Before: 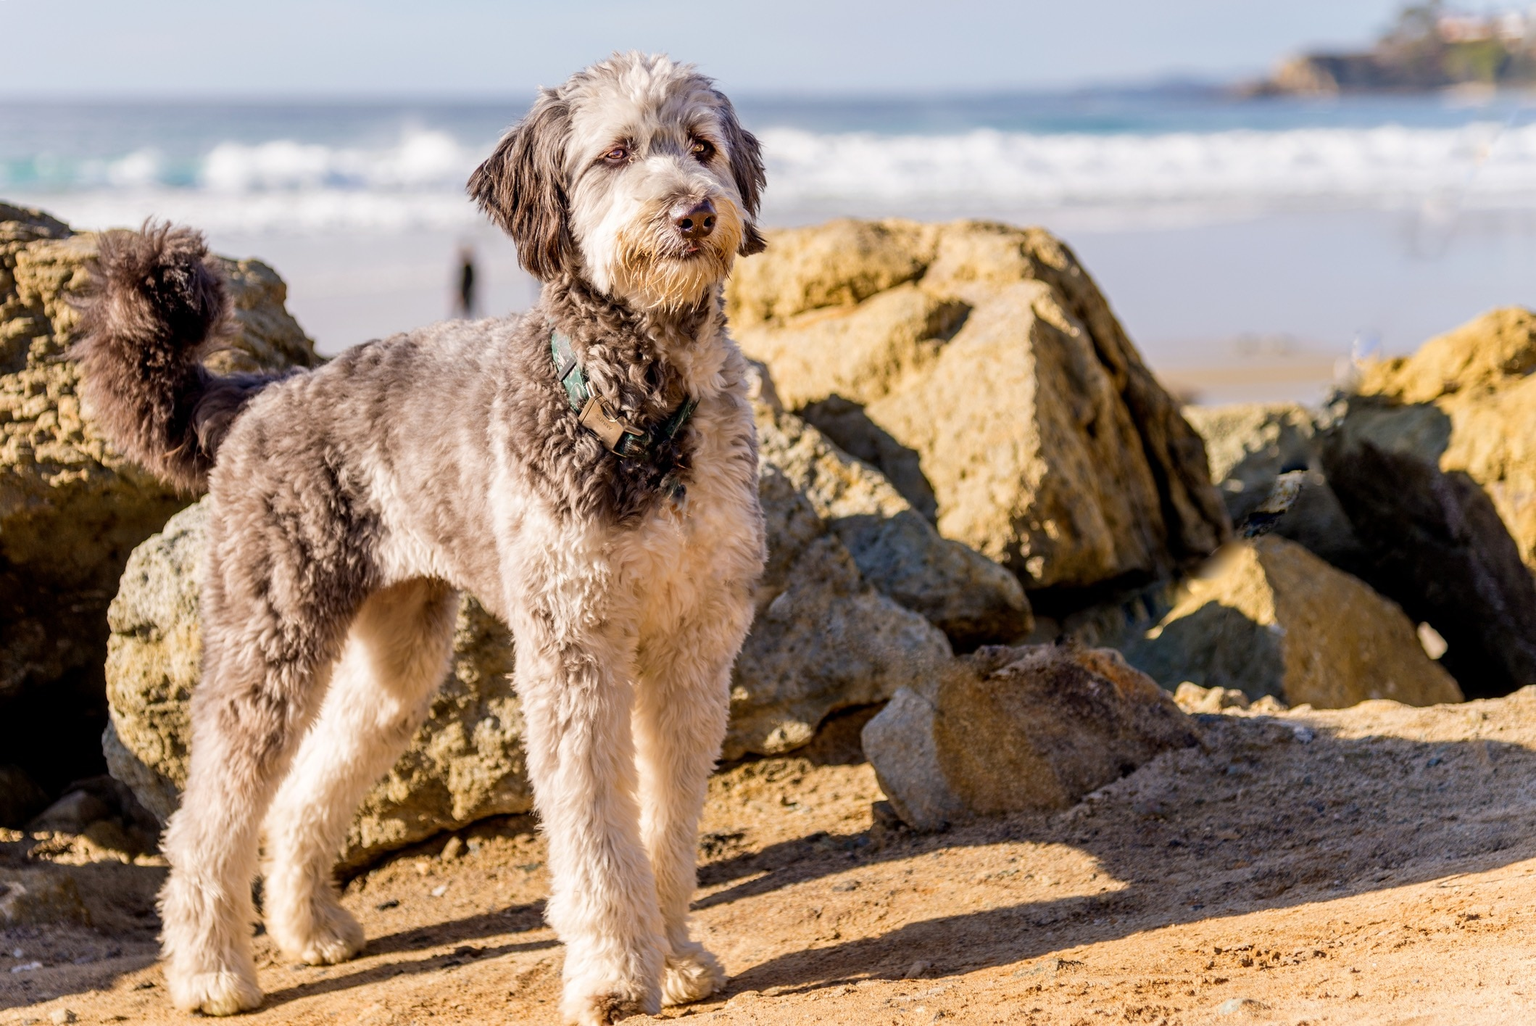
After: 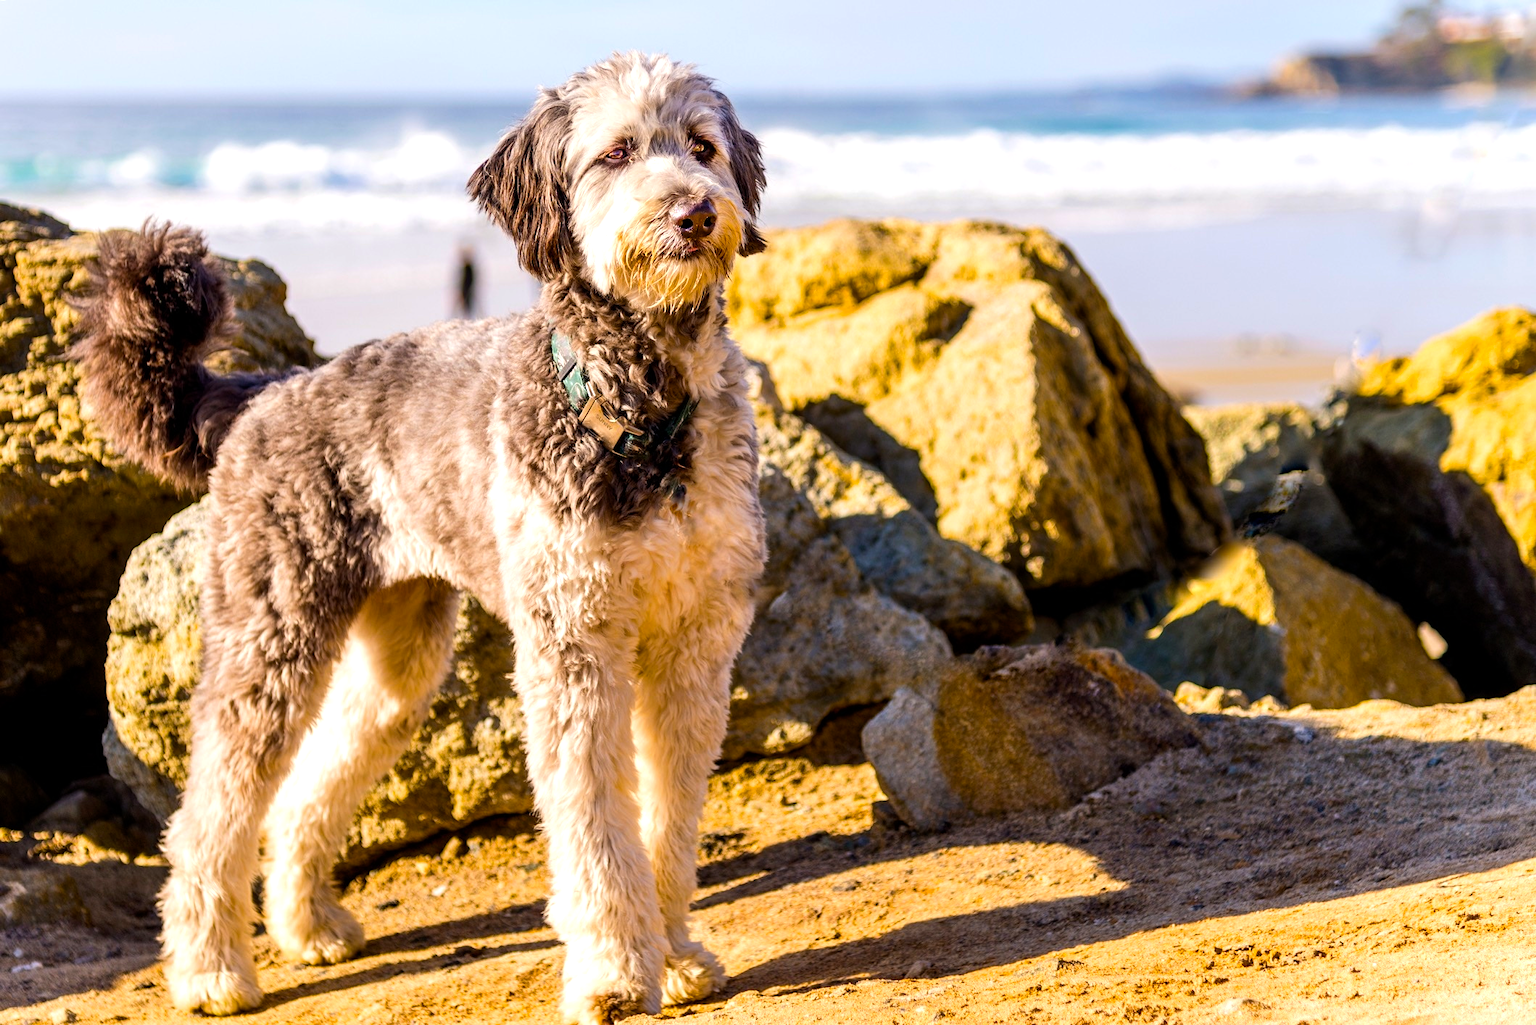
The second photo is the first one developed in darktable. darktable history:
color balance rgb: linear chroma grading › global chroma 0.968%, perceptual saturation grading › global saturation 30.535%, global vibrance 20%
tone equalizer: -8 EV -0.444 EV, -7 EV -0.357 EV, -6 EV -0.309 EV, -5 EV -0.193 EV, -3 EV 0.209 EV, -2 EV 0.357 EV, -1 EV 0.415 EV, +0 EV 0.41 EV, edges refinement/feathering 500, mask exposure compensation -1.57 EV, preserve details no
